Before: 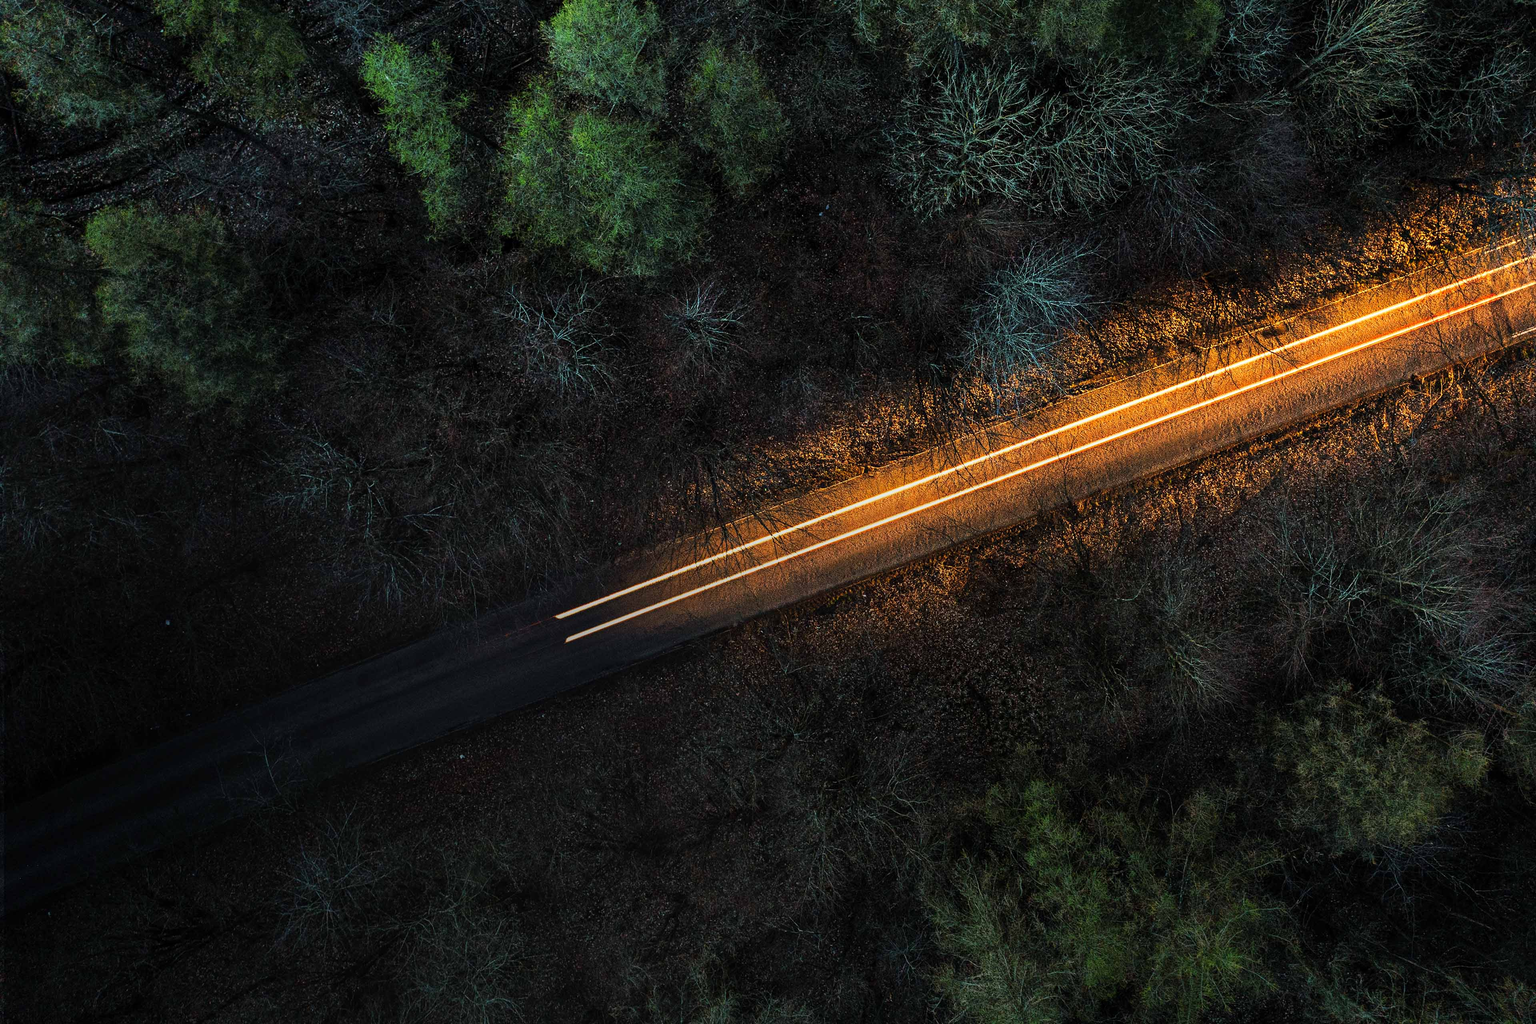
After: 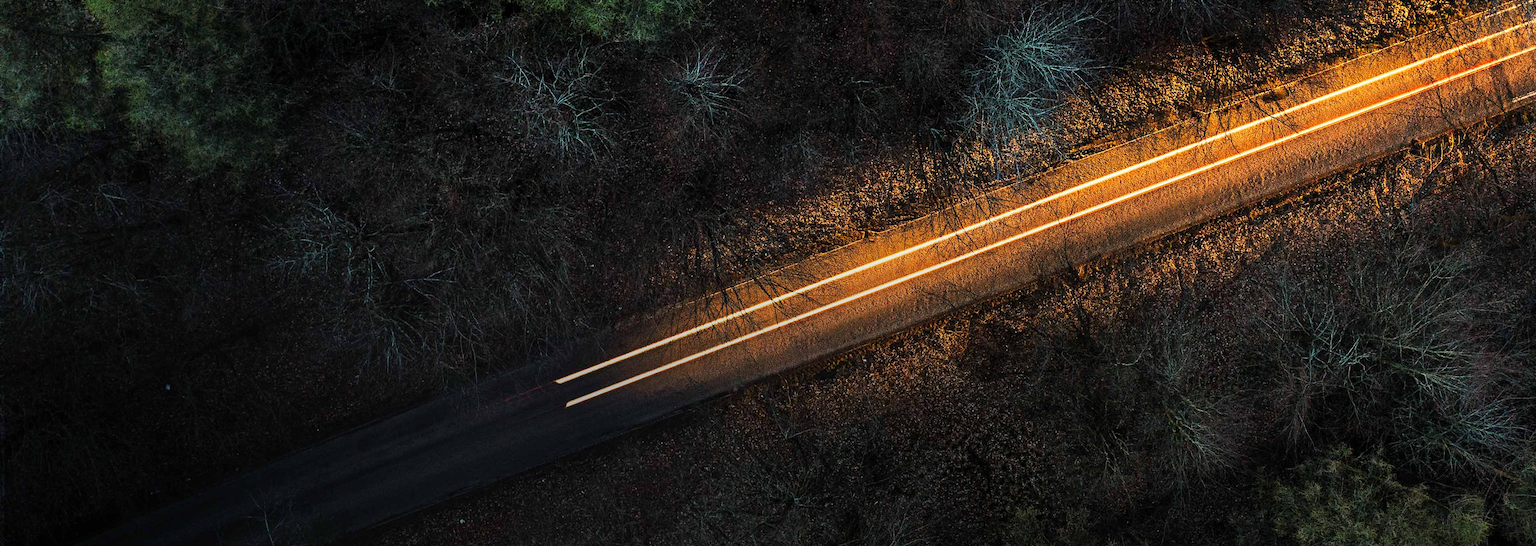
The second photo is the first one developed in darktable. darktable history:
crop and rotate: top 23.037%, bottom 23.547%
